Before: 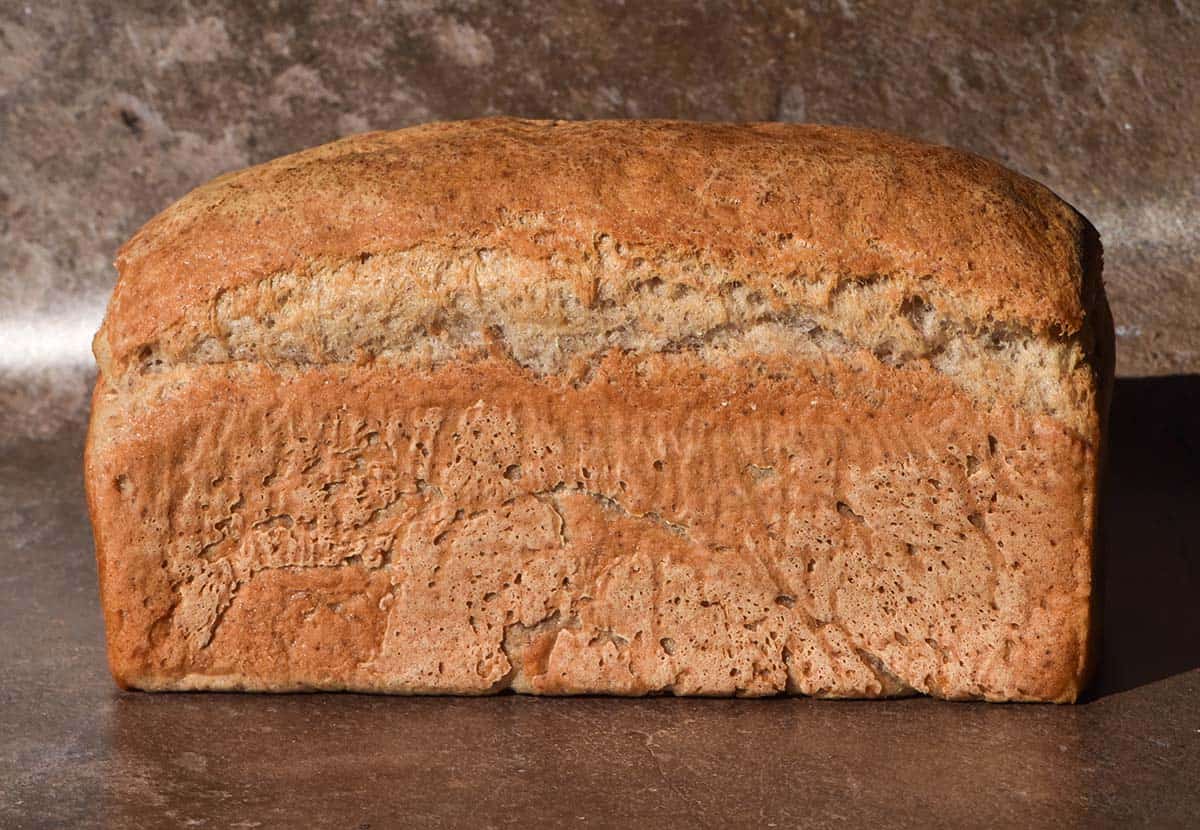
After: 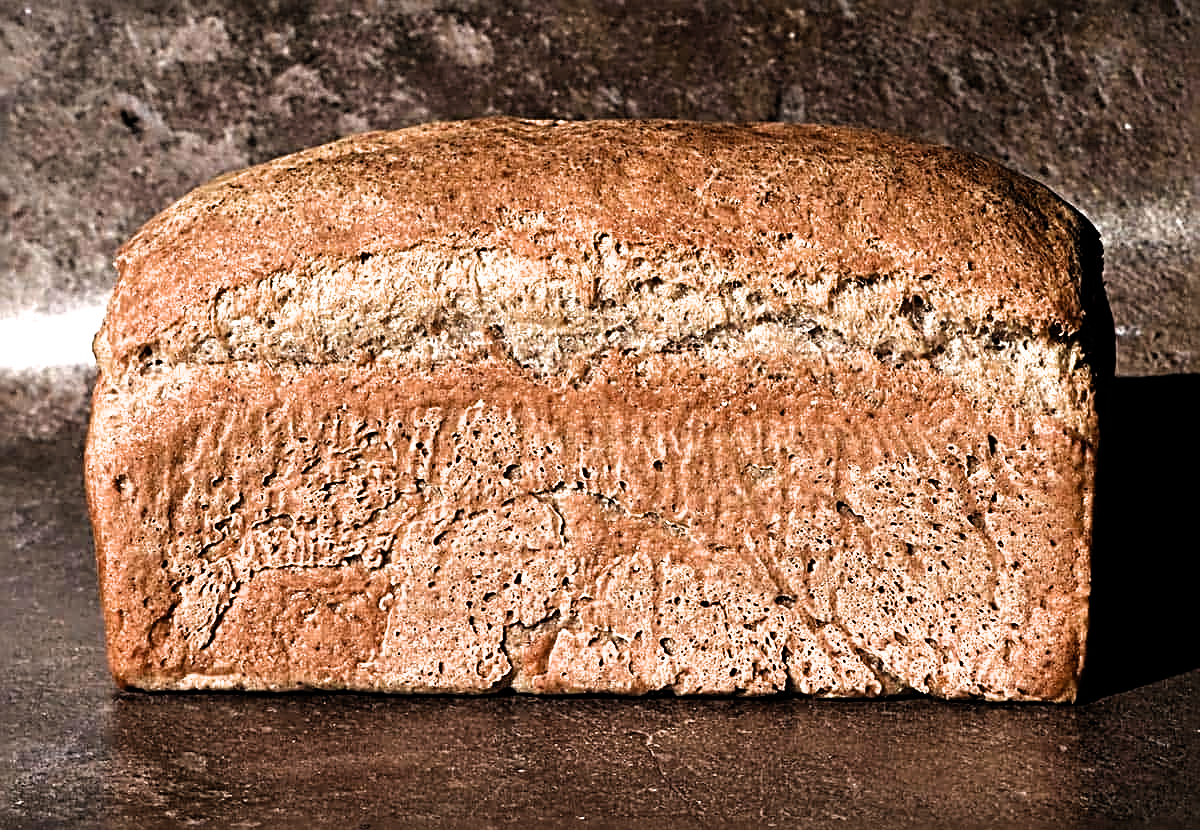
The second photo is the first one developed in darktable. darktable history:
filmic rgb: black relative exposure -8.21 EV, white relative exposure 2.23 EV, threshold 2.97 EV, hardness 7.15, latitude 85.35%, contrast 1.684, highlights saturation mix -4.01%, shadows ↔ highlights balance -2.67%, color science v6 (2022), enable highlight reconstruction true
sharpen: radius 3.689, amount 0.92
